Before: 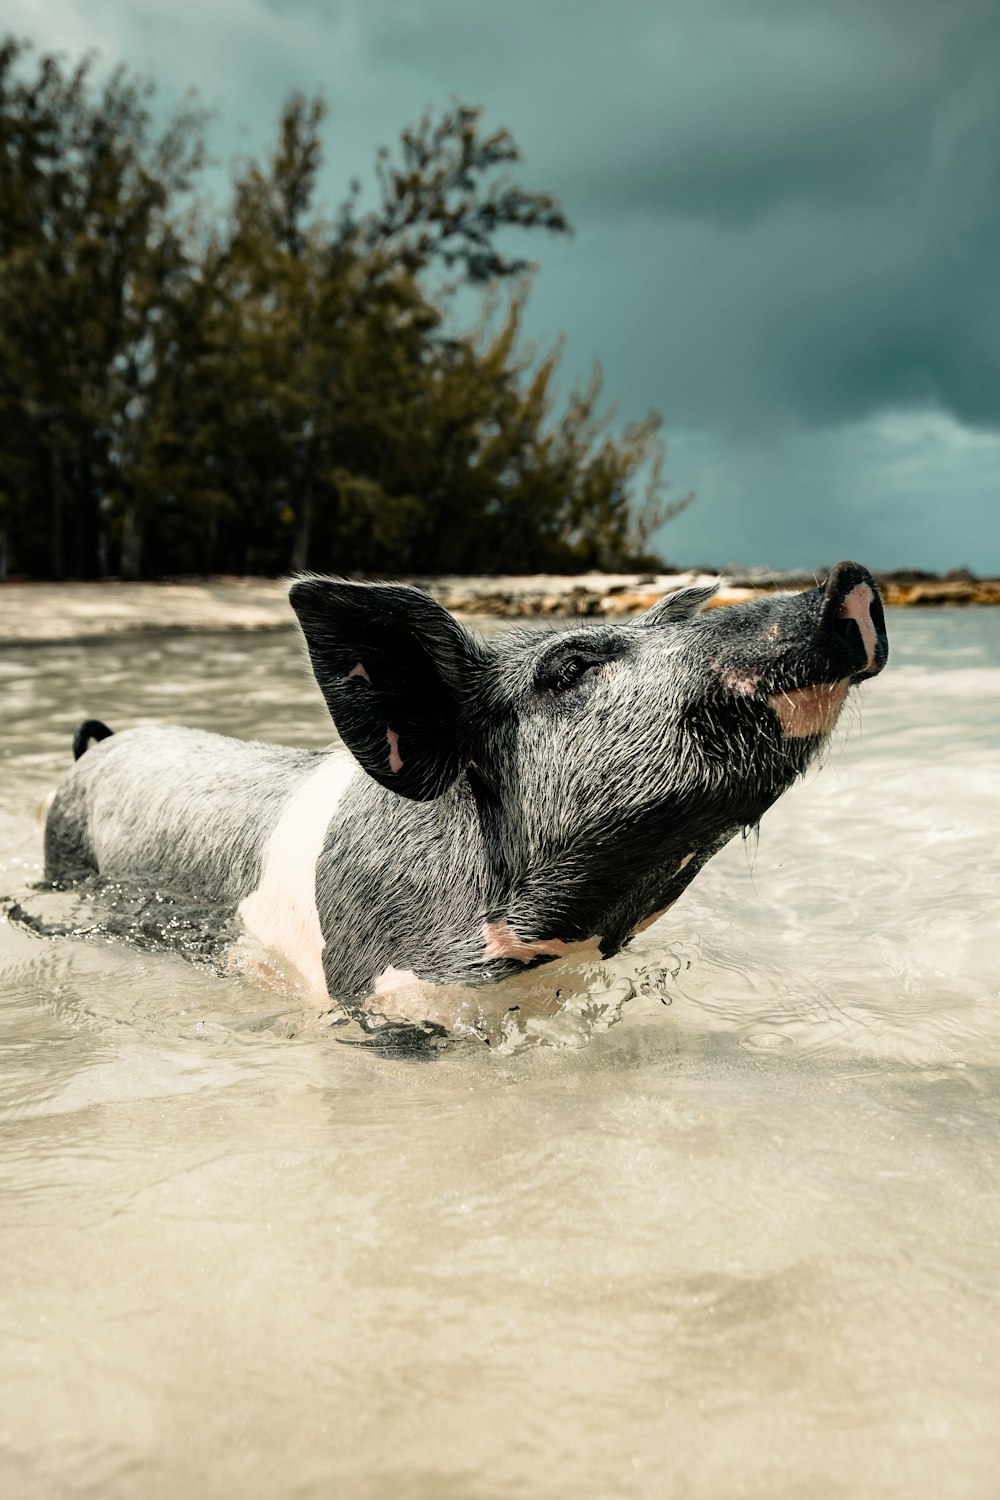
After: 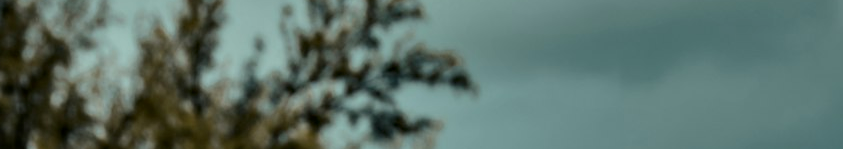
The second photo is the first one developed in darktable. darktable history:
contrast equalizer: y [[0.514, 0.573, 0.581, 0.508, 0.5, 0.5], [0.5 ×6], [0.5 ×6], [0 ×6], [0 ×6]], mix 0.79
crop and rotate: left 9.644%, top 9.491%, right 6.021%, bottom 80.509%
